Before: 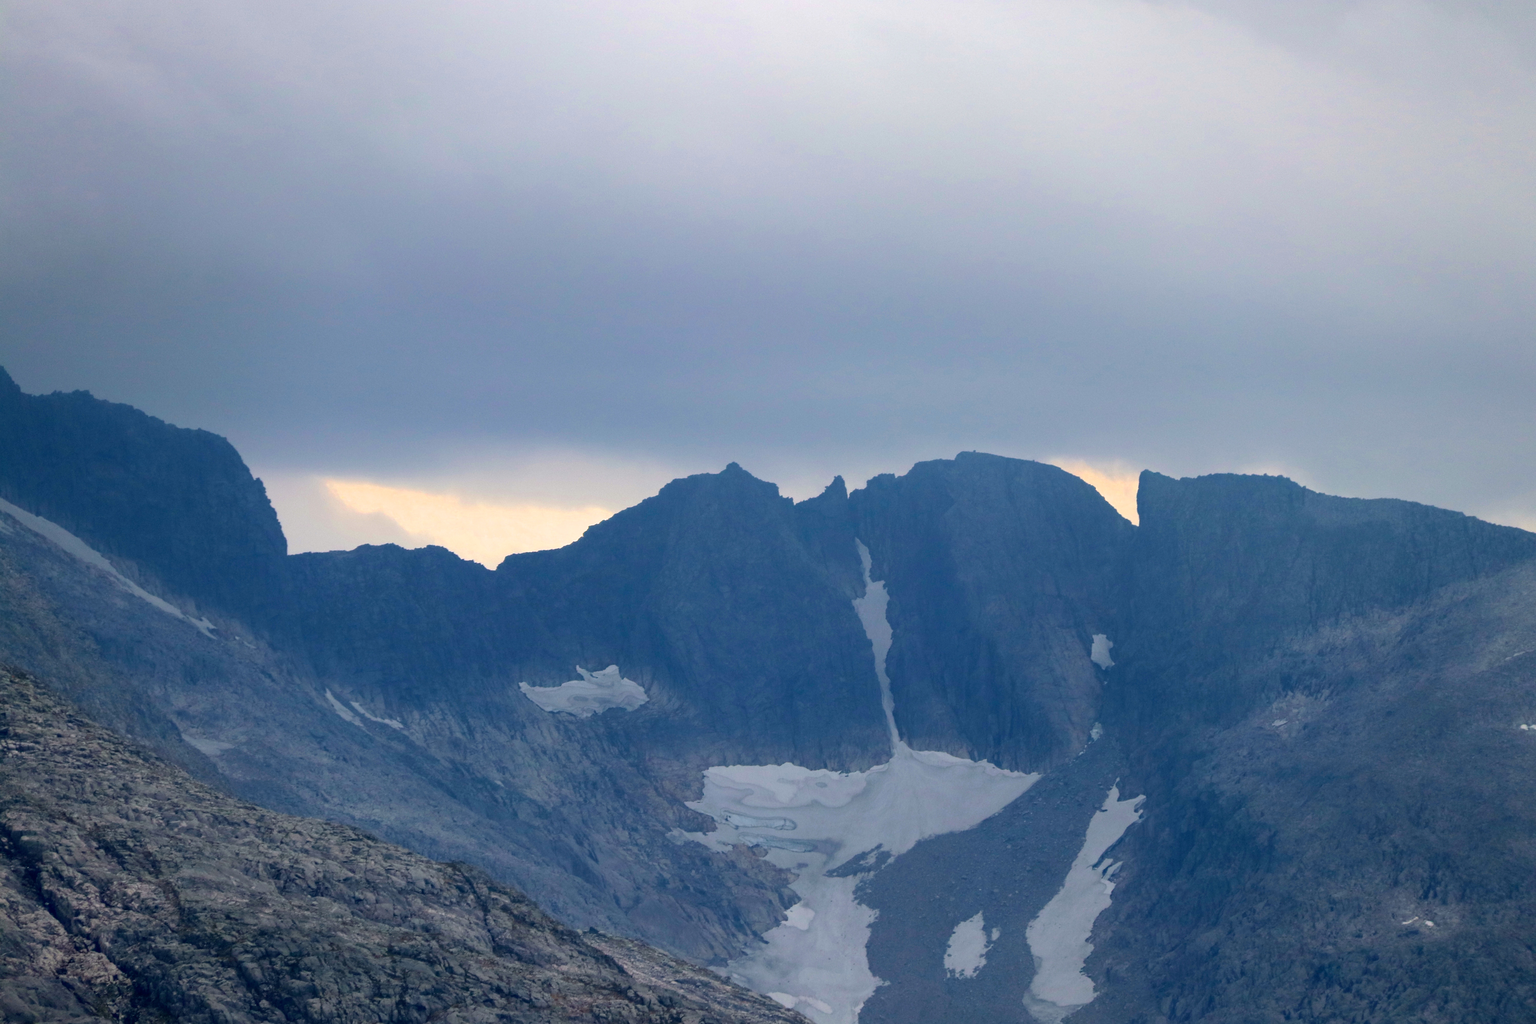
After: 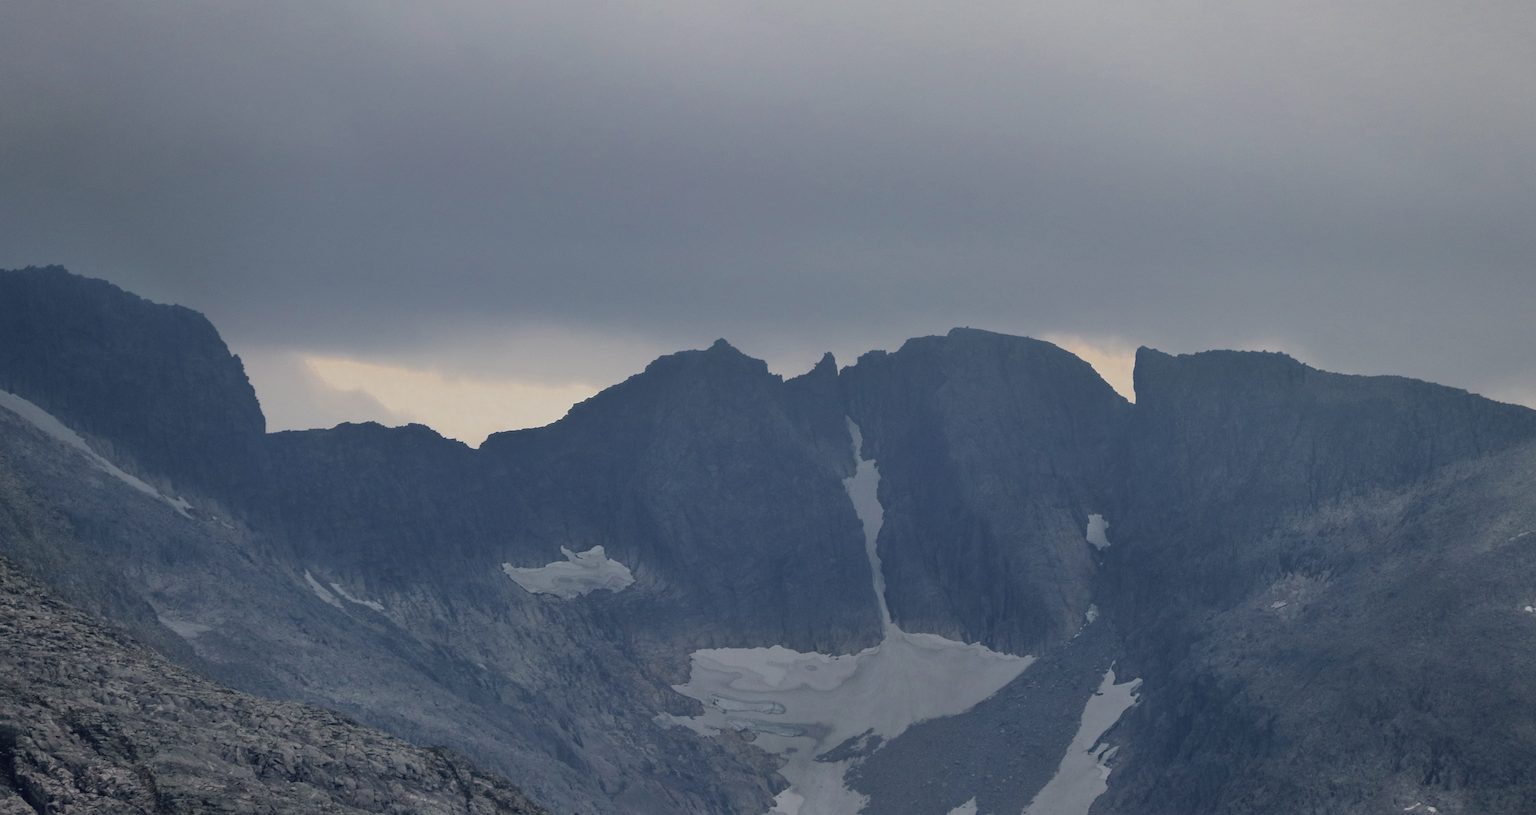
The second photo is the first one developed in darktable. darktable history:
exposure: black level correction 0, exposure 1.4 EV, compensate highlight preservation false
sharpen: on, module defaults
crop and rotate: left 1.814%, top 12.818%, right 0.25%, bottom 9.225%
tone equalizer: -8 EV -2 EV, -7 EV -2 EV, -6 EV -2 EV, -5 EV -2 EV, -4 EV -2 EV, -3 EV -2 EV, -2 EV -2 EV, -1 EV -1.63 EV, +0 EV -2 EV
contrast brightness saturation: contrast -0.05, saturation -0.41
